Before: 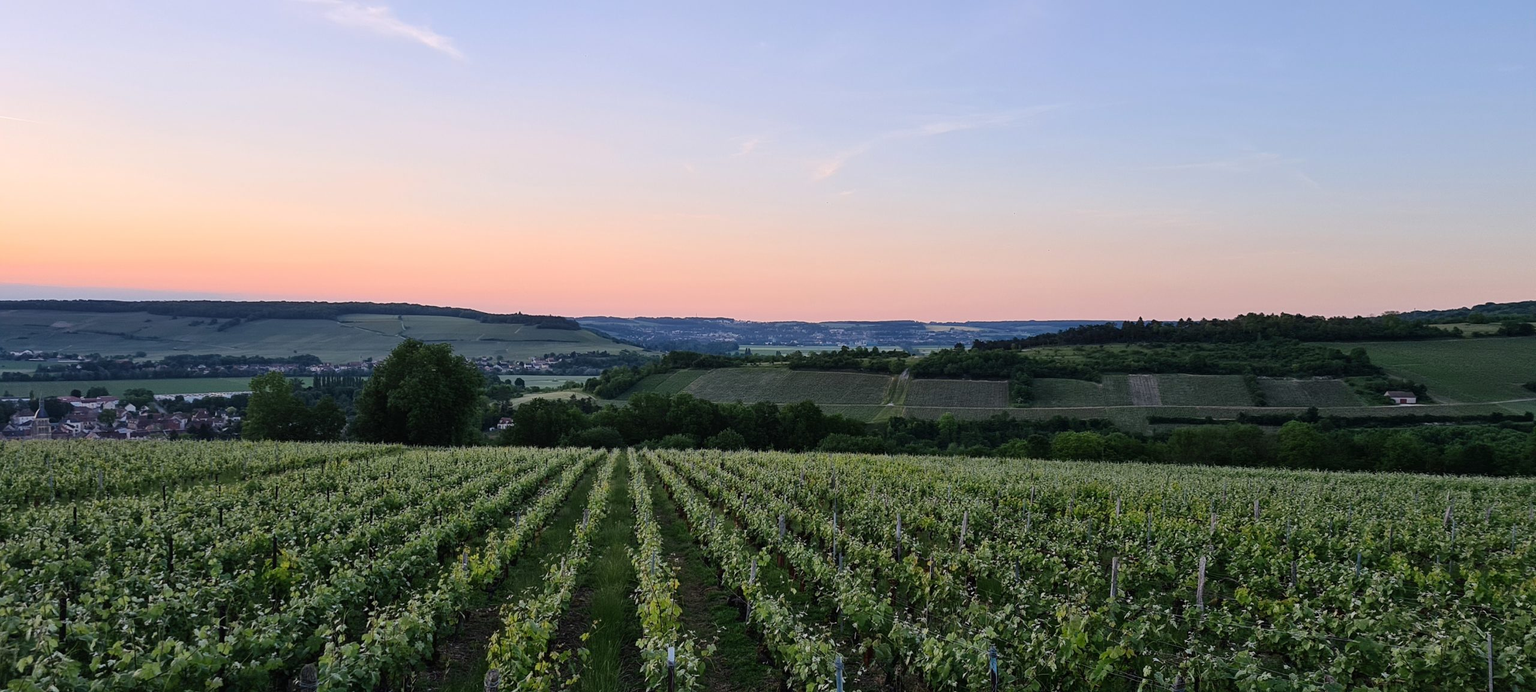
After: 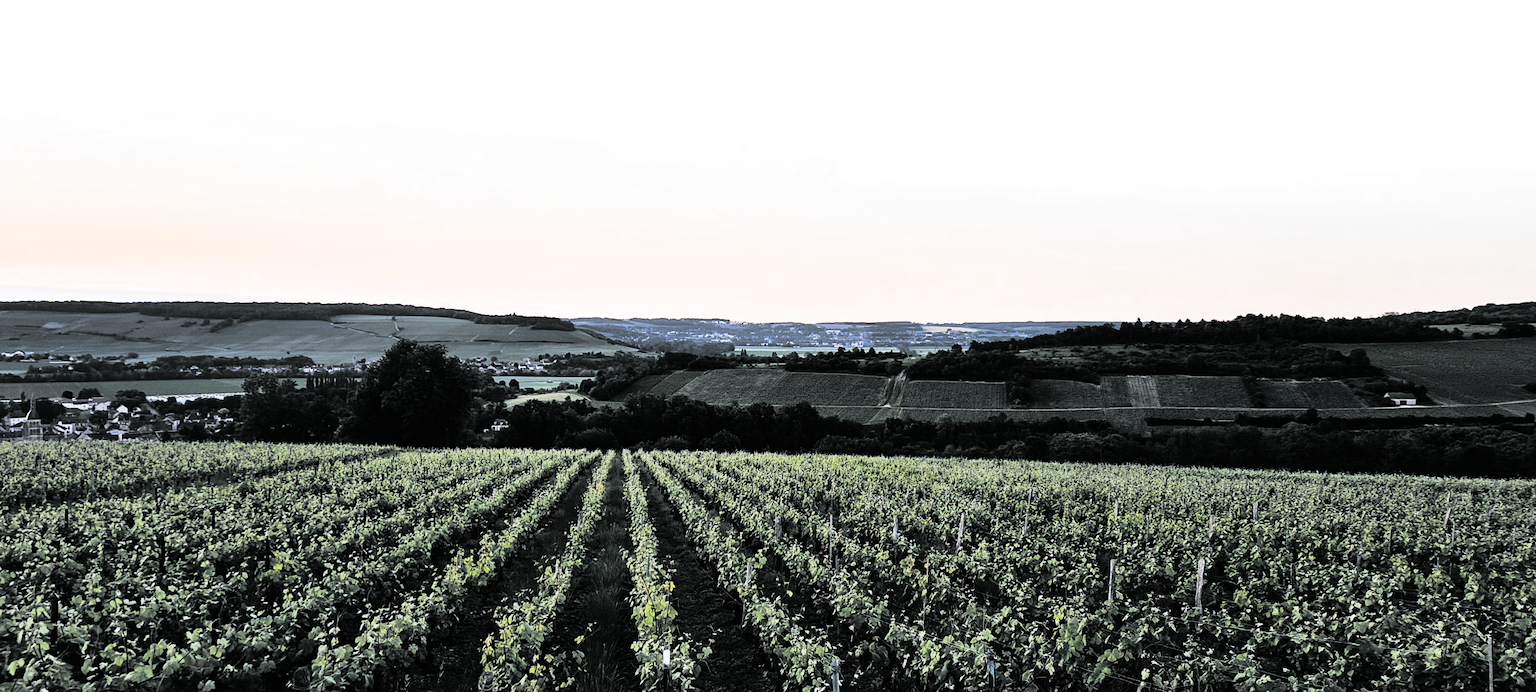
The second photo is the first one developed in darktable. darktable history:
white balance: emerald 1
crop and rotate: left 0.614%, top 0.179%, bottom 0.309%
split-toning: shadows › hue 190.8°, shadows › saturation 0.05, highlights › hue 54°, highlights › saturation 0.05, compress 0%
rgb curve: curves: ch0 [(0, 0) (0.21, 0.15) (0.24, 0.21) (0.5, 0.75) (0.75, 0.96) (0.89, 0.99) (1, 1)]; ch1 [(0, 0.02) (0.21, 0.13) (0.25, 0.2) (0.5, 0.67) (0.75, 0.9) (0.89, 0.97) (1, 1)]; ch2 [(0, 0.02) (0.21, 0.13) (0.25, 0.2) (0.5, 0.67) (0.75, 0.9) (0.89, 0.97) (1, 1)], compensate middle gray true
